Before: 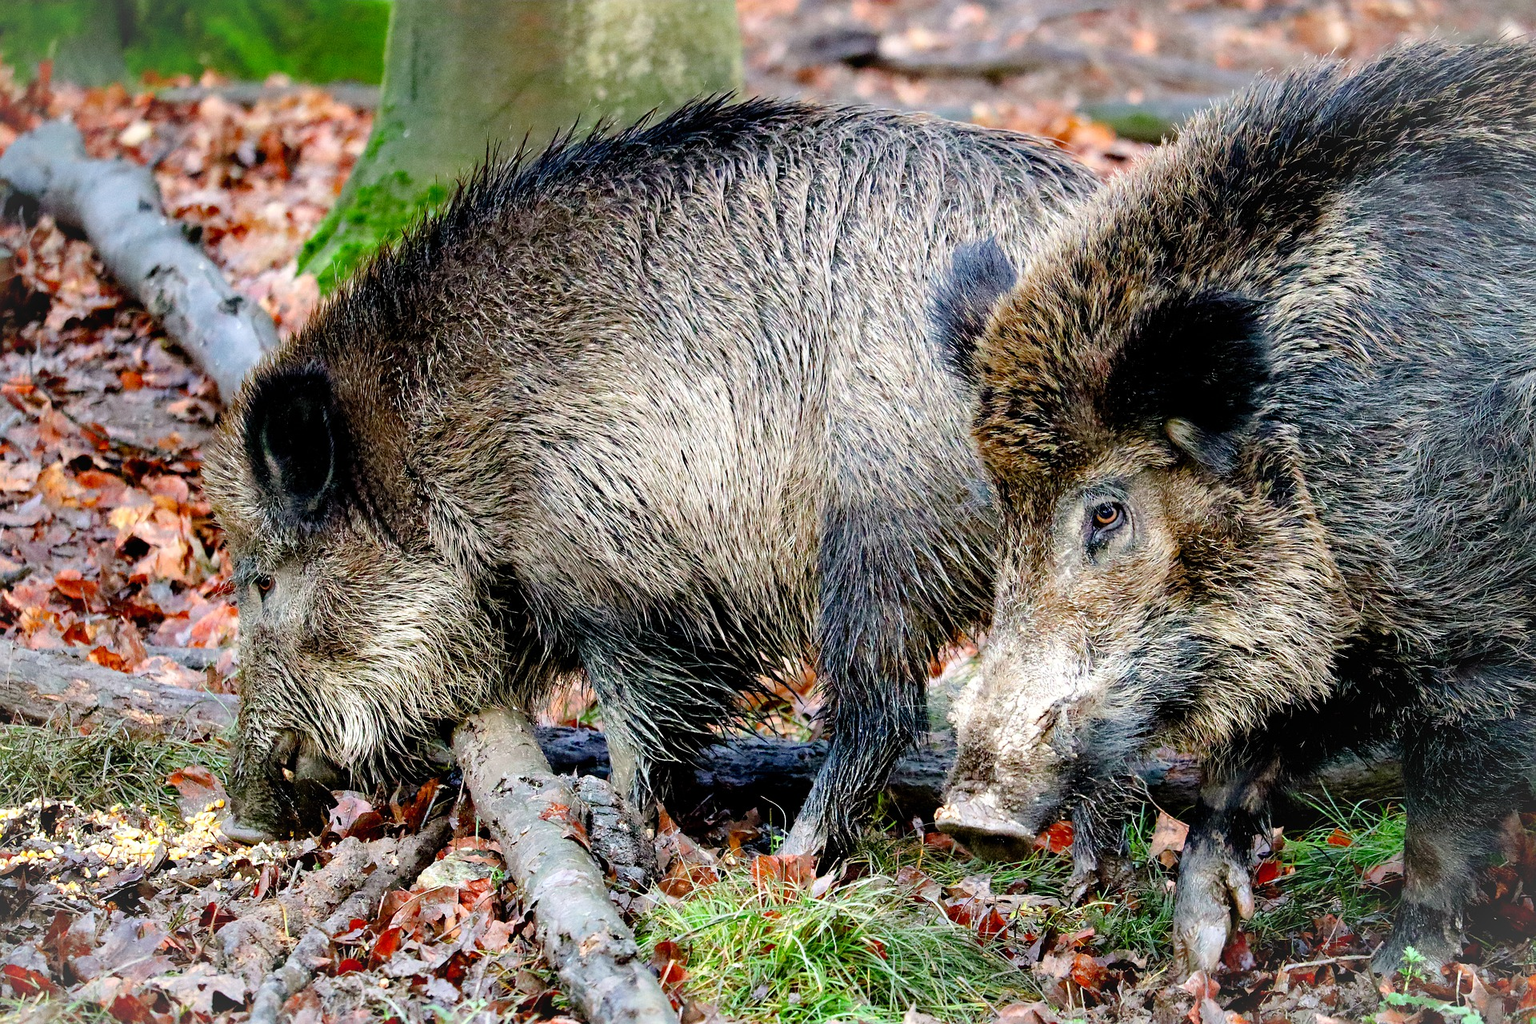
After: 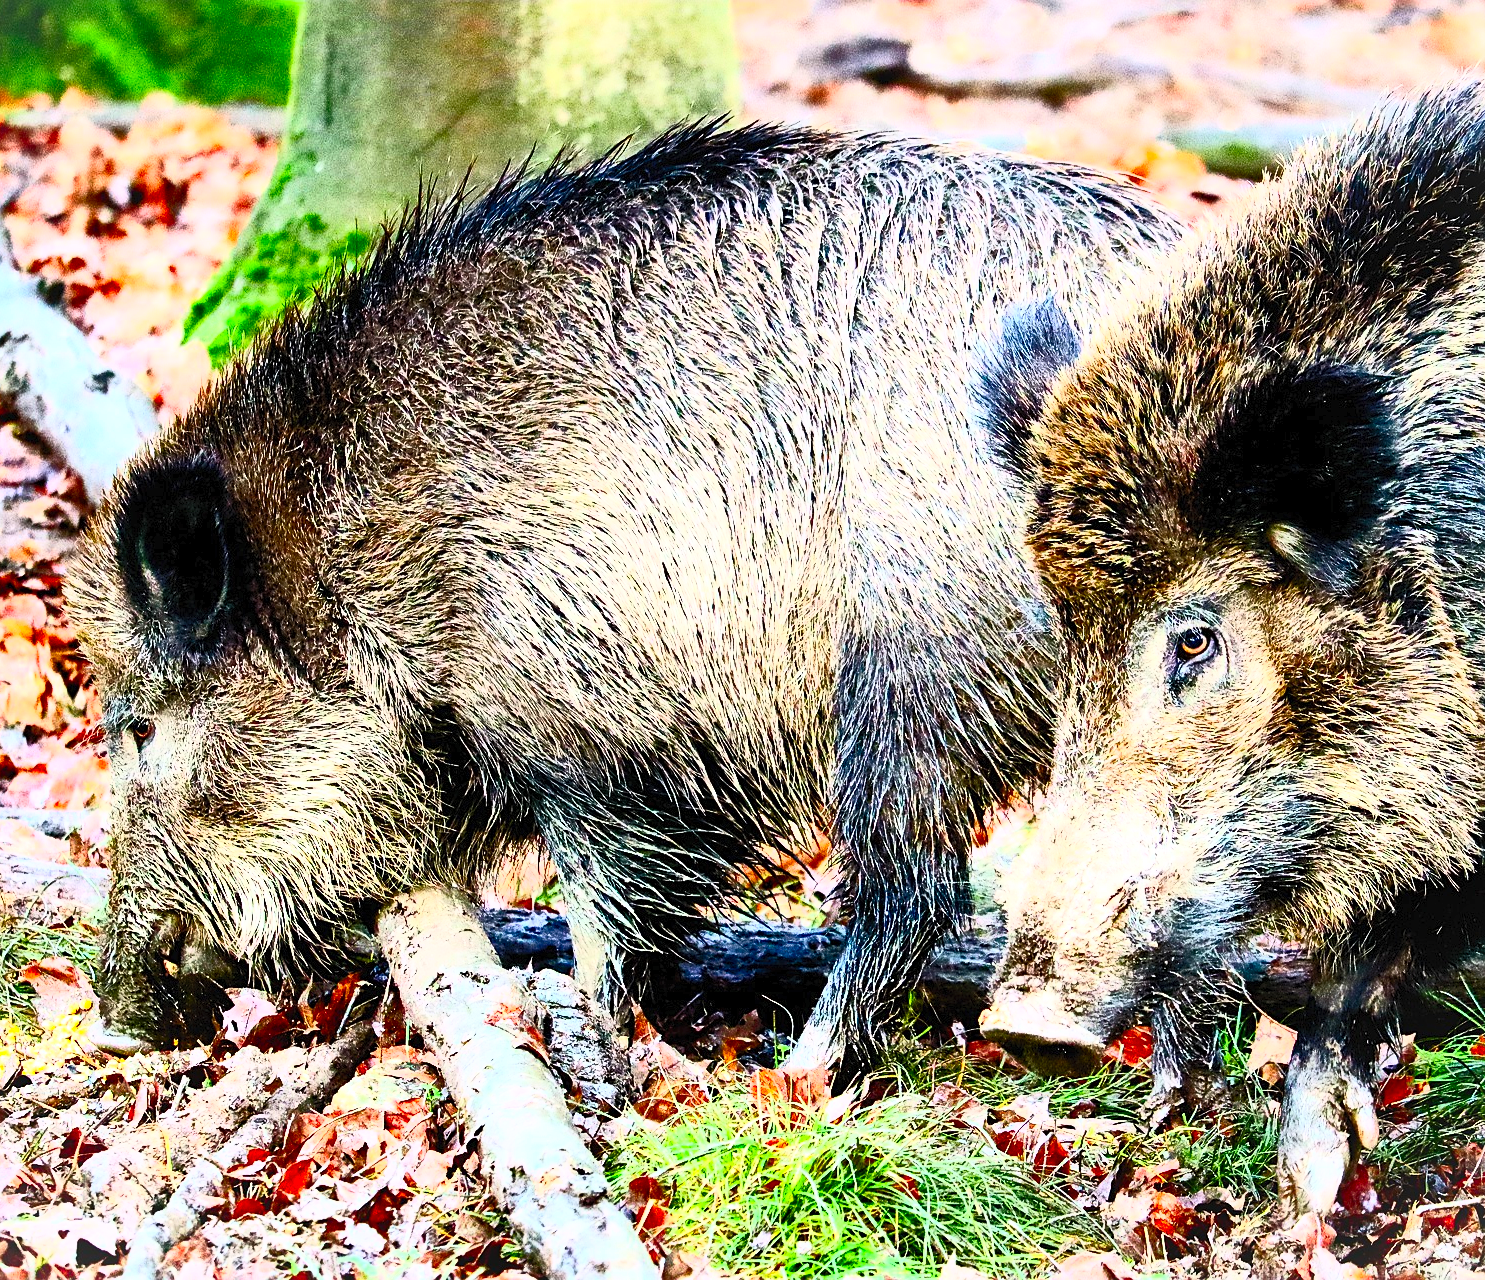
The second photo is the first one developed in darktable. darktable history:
crop: left 9.883%, right 12.721%
contrast brightness saturation: contrast 0.815, brightness 0.582, saturation 0.606
sharpen: amount 0.209
